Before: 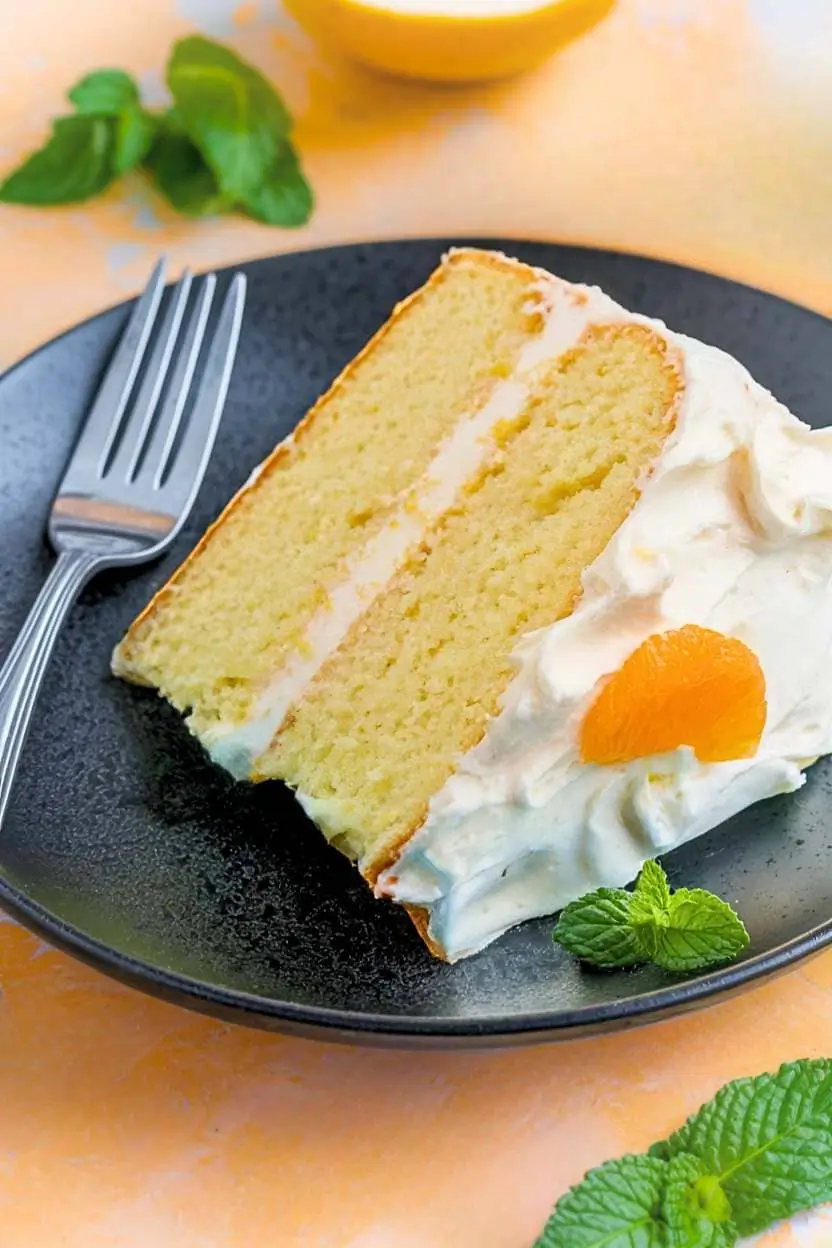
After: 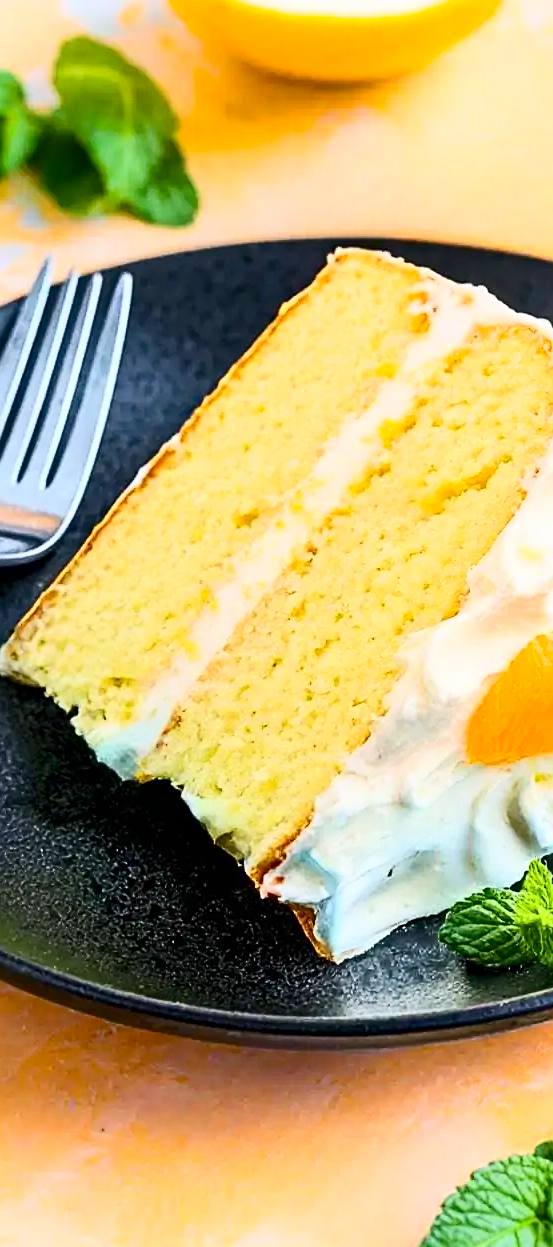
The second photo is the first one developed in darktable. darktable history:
crop and rotate: left 13.803%, right 19.612%
sharpen: on, module defaults
contrast brightness saturation: contrast 0.395, brightness 0.103, saturation 0.206
haze removal: compatibility mode true, adaptive false
